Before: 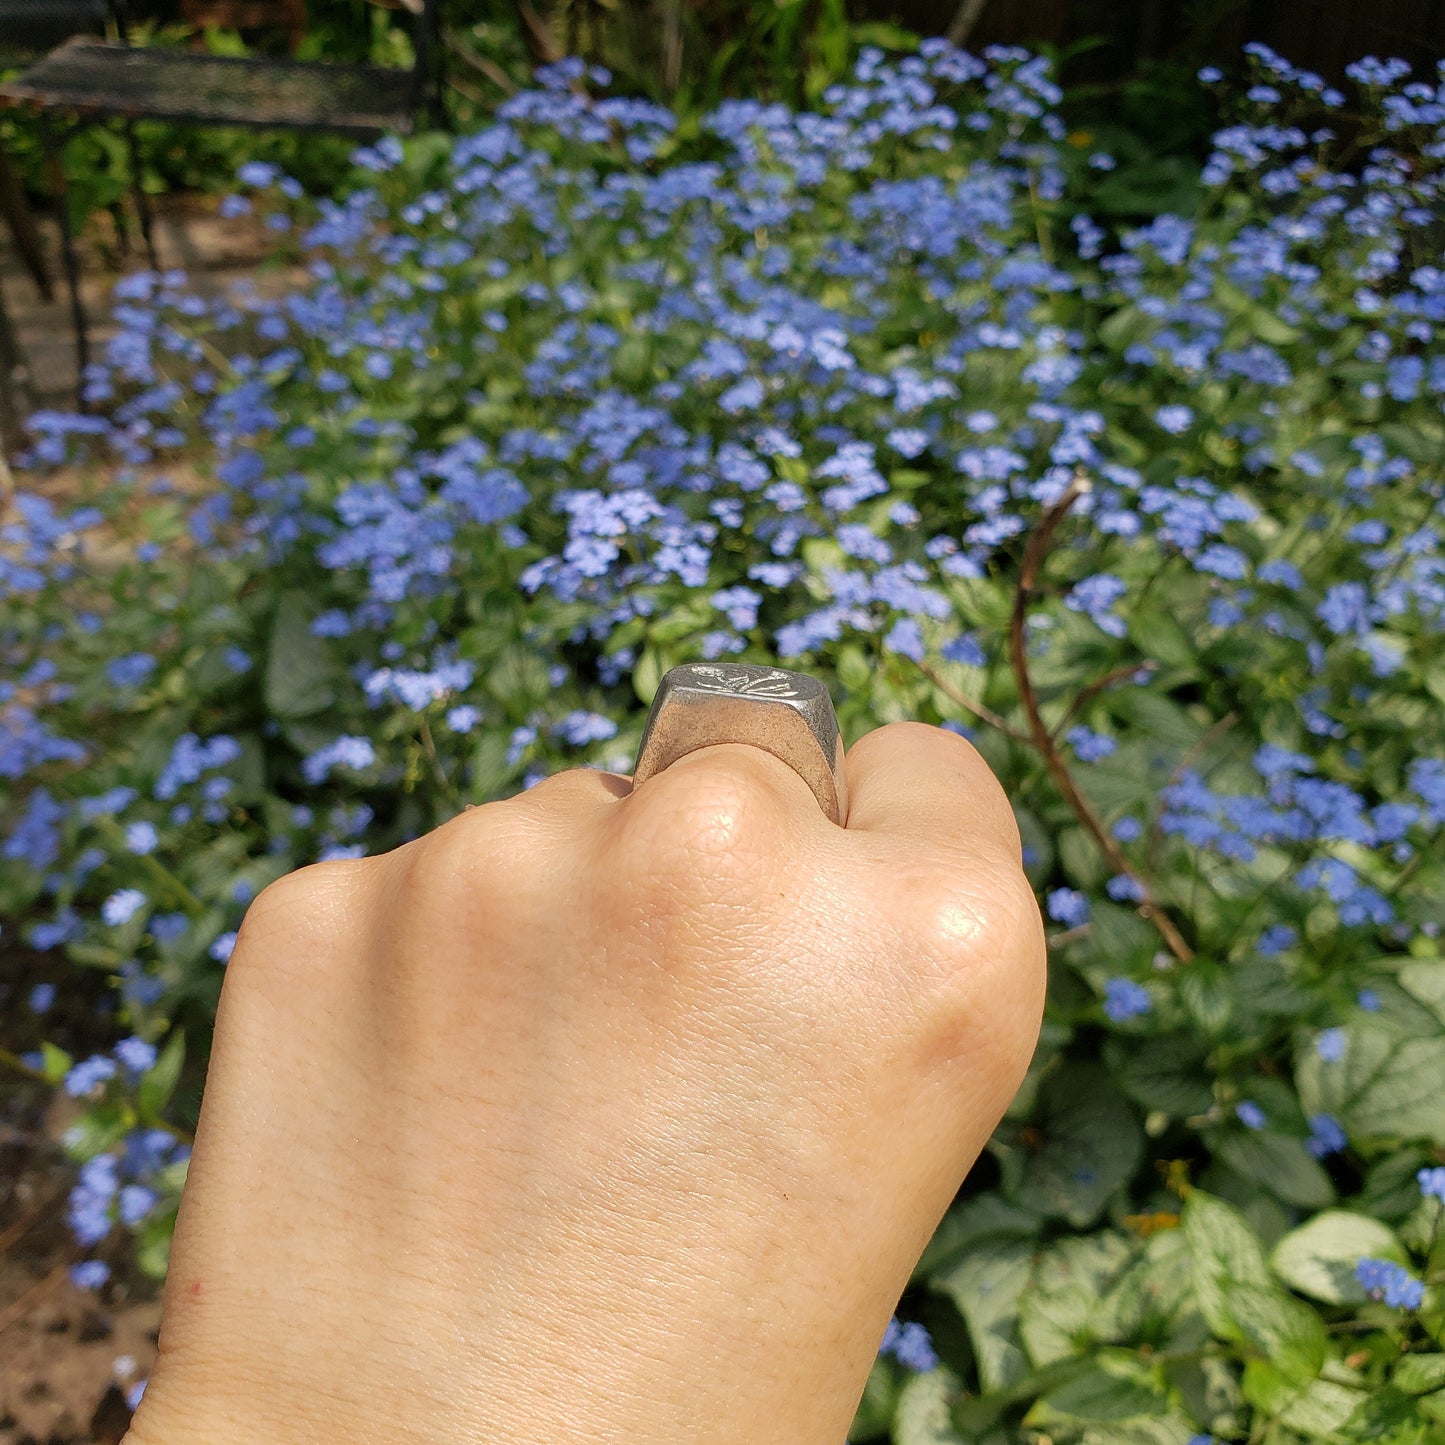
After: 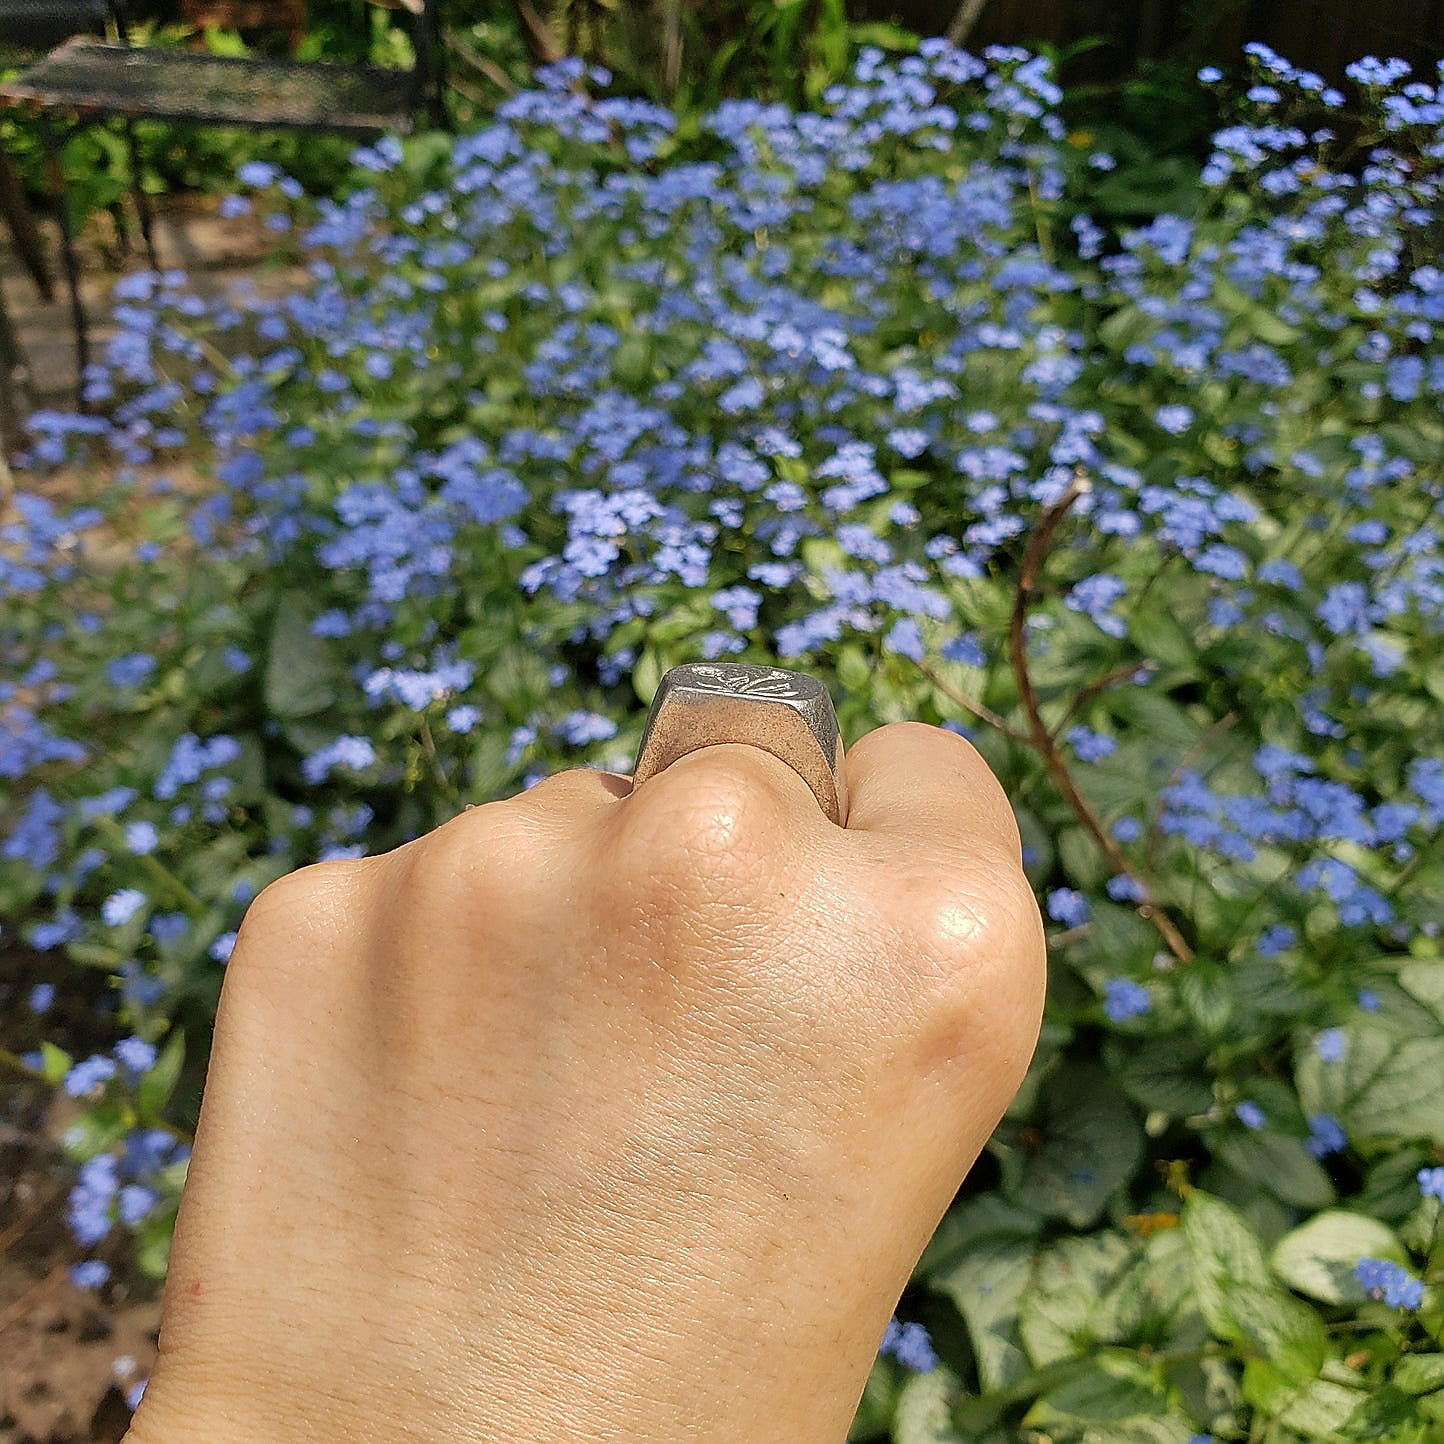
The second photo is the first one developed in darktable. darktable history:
sharpen: radius 1.4, amount 1.25, threshold 0.7
shadows and highlights: low approximation 0.01, soften with gaussian
